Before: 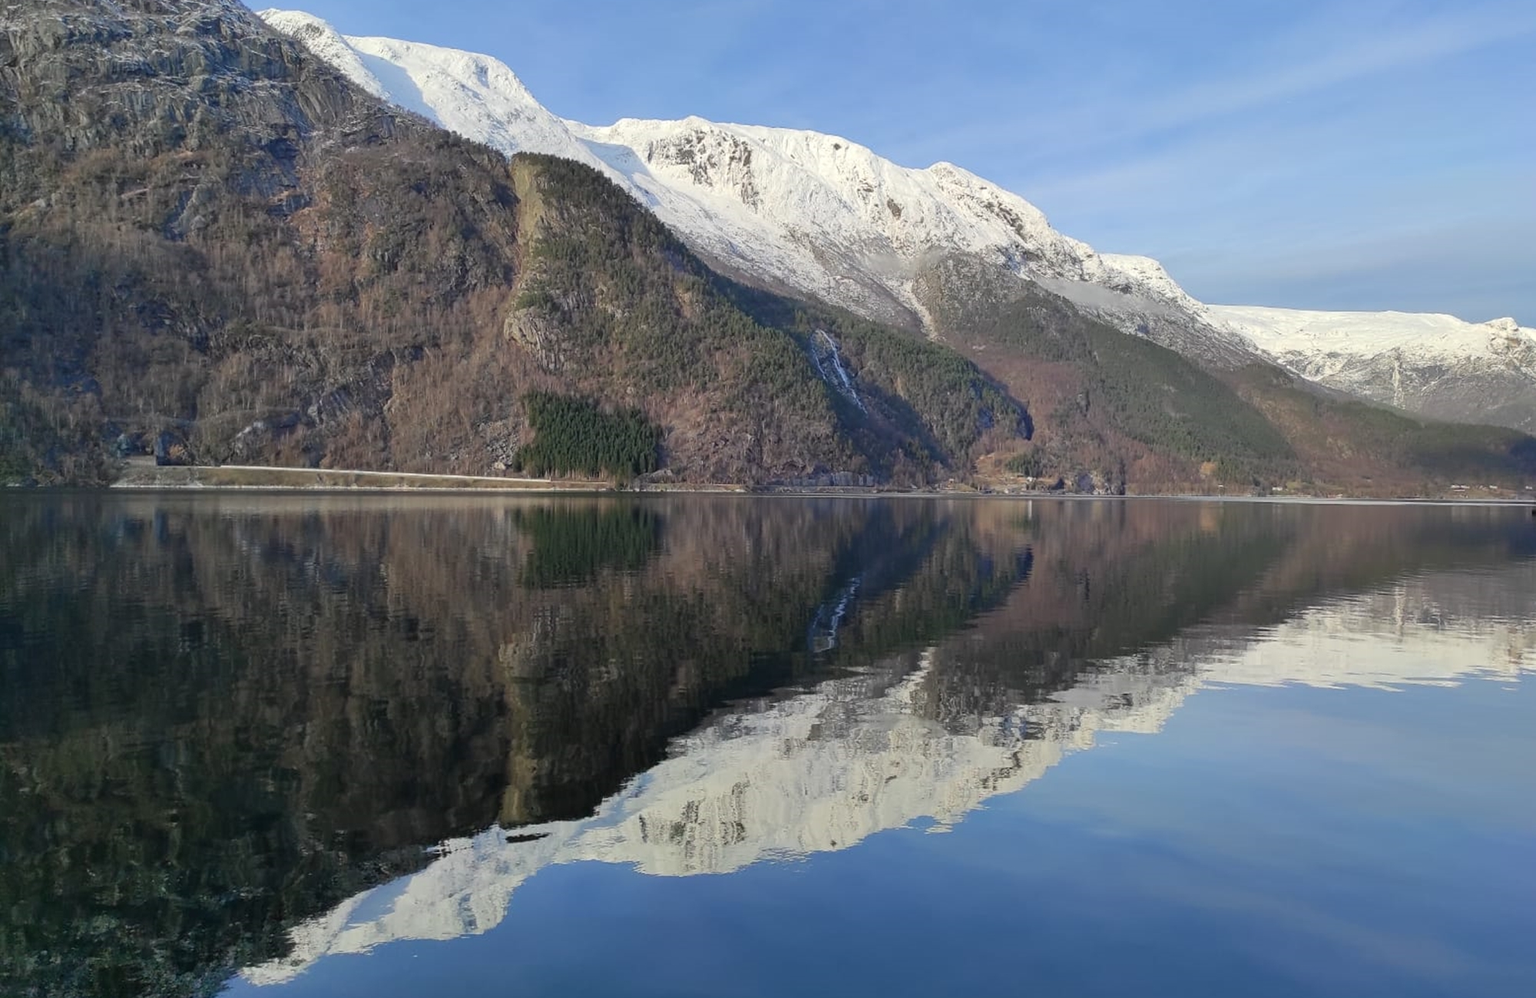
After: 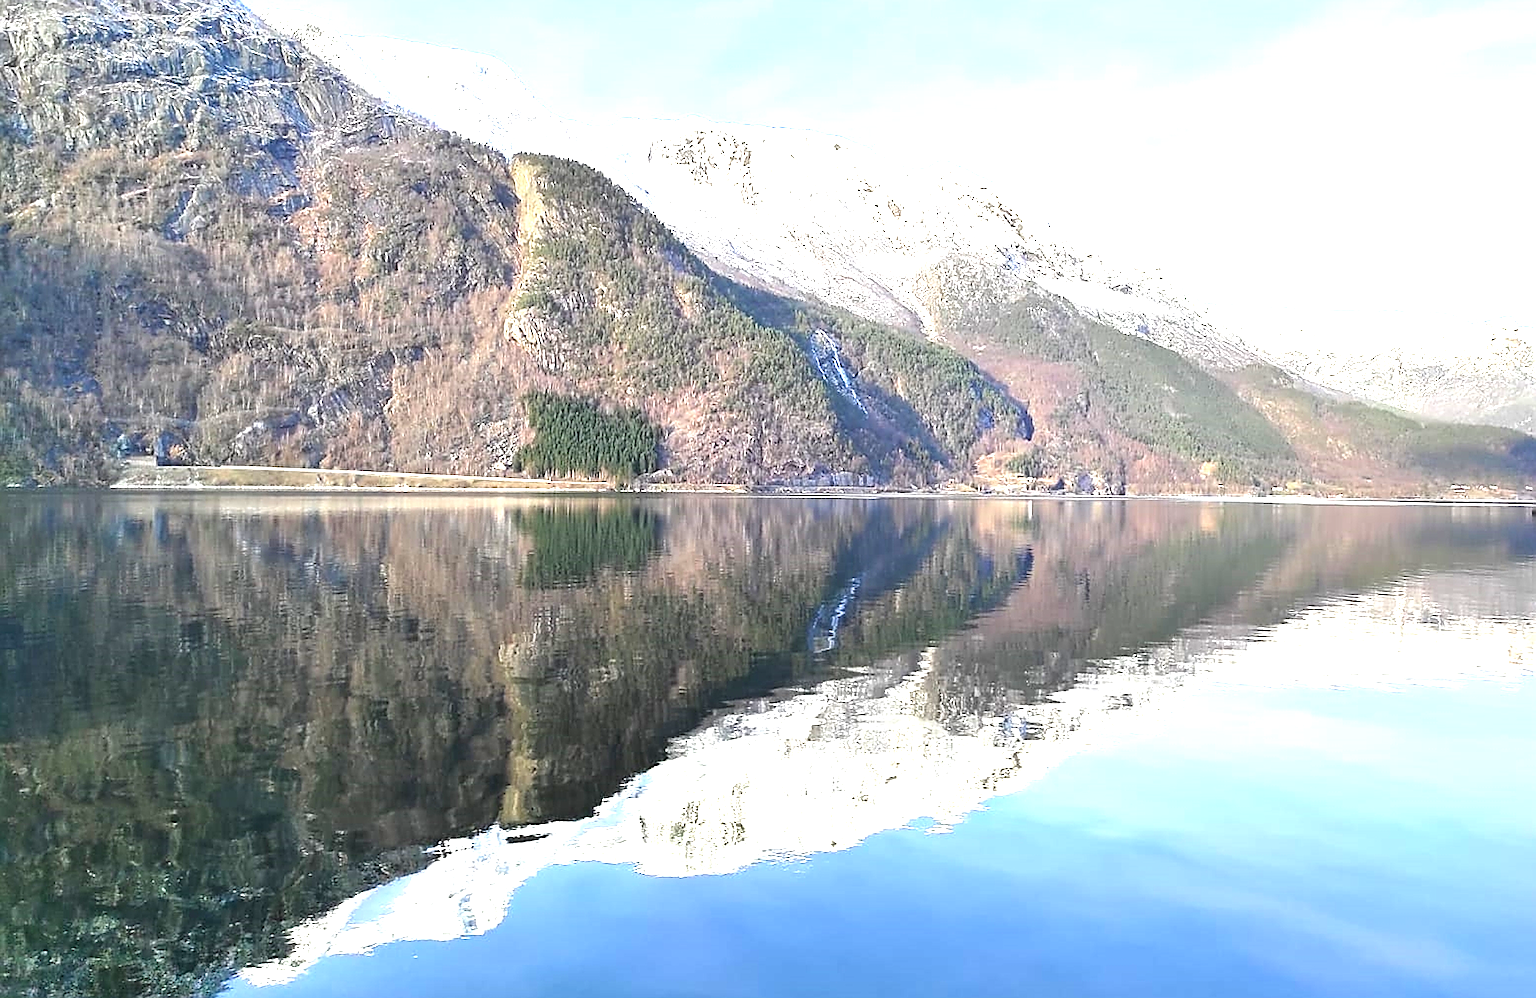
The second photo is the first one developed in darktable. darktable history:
exposure: black level correction 0, exposure 1.989 EV, compensate highlight preservation false
sharpen: radius 1.4, amount 1.255, threshold 0.776
